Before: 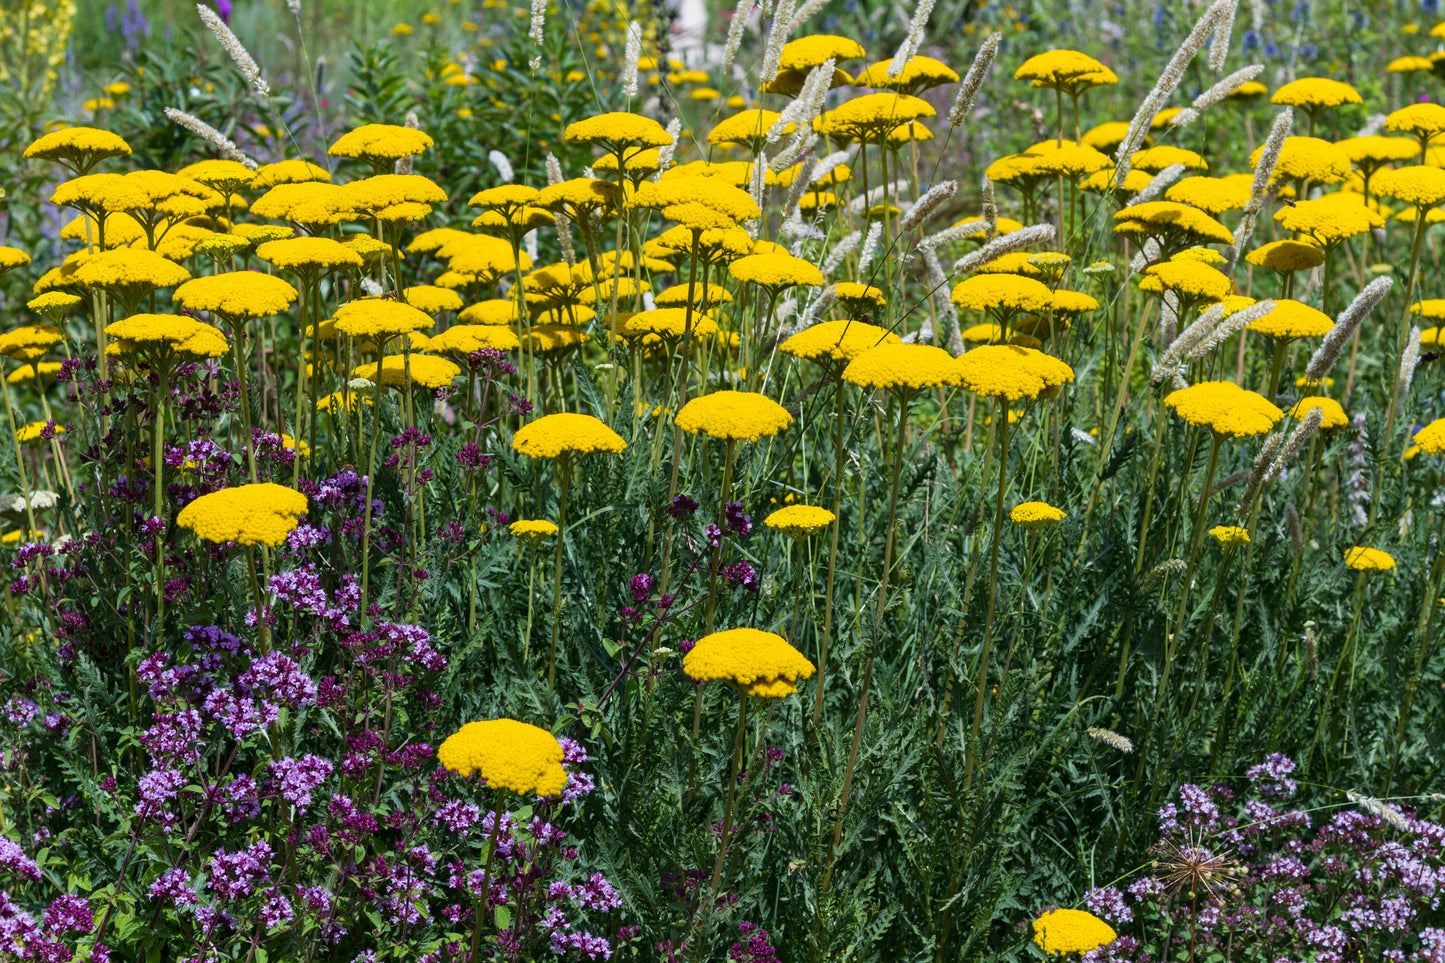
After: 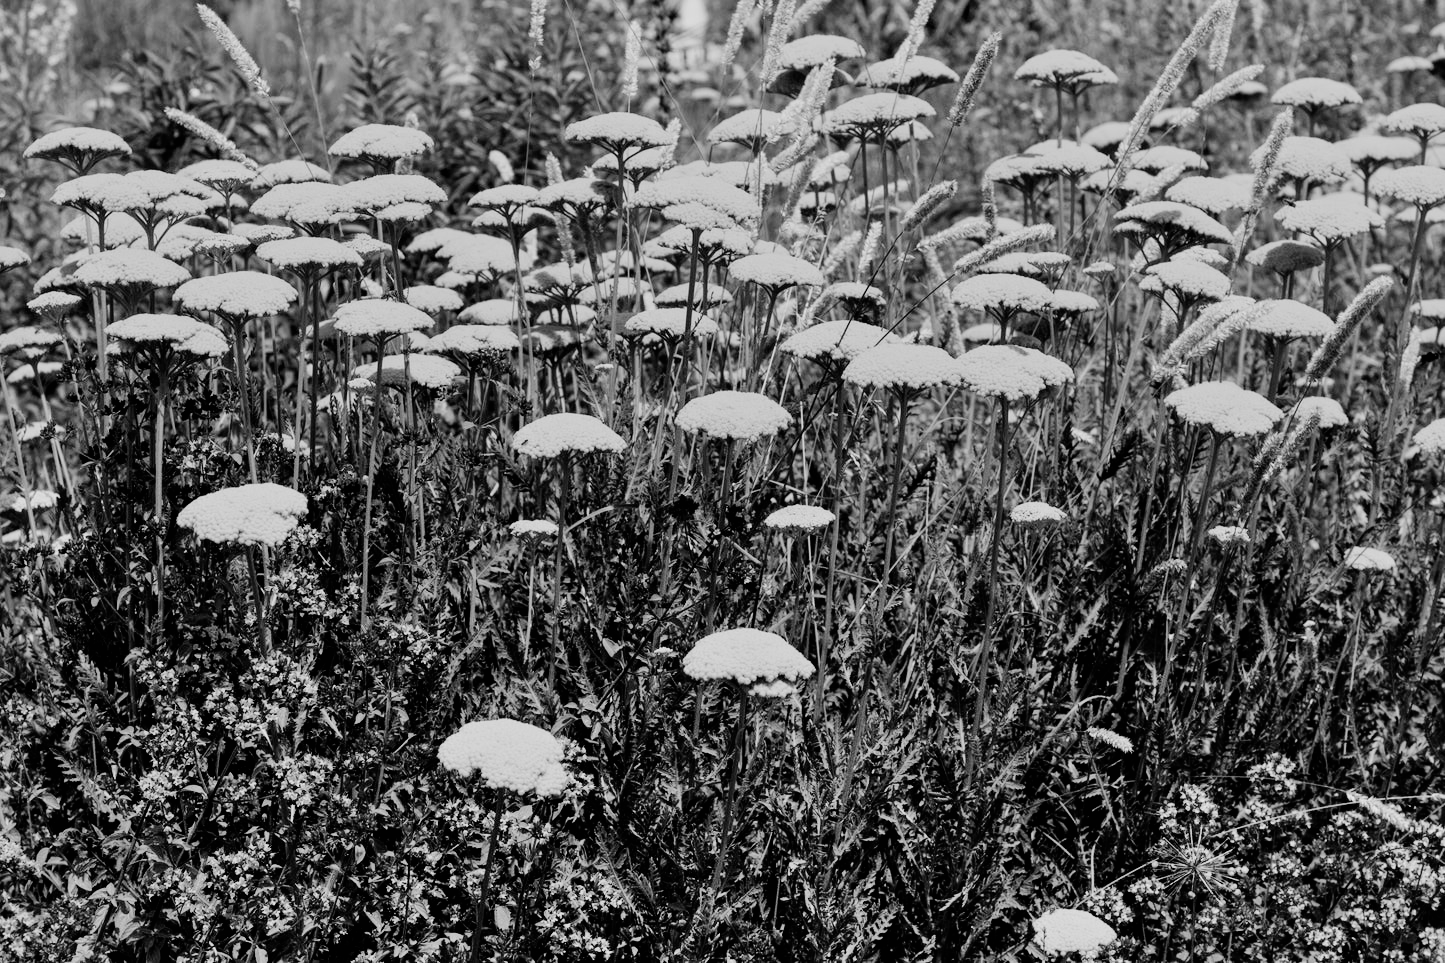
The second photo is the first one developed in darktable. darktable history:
filmic rgb: black relative exposure -5 EV, hardness 2.88, contrast 1.3, highlights saturation mix -30%
monochrome: on, module defaults
shadows and highlights: radius 133.83, soften with gaussian
